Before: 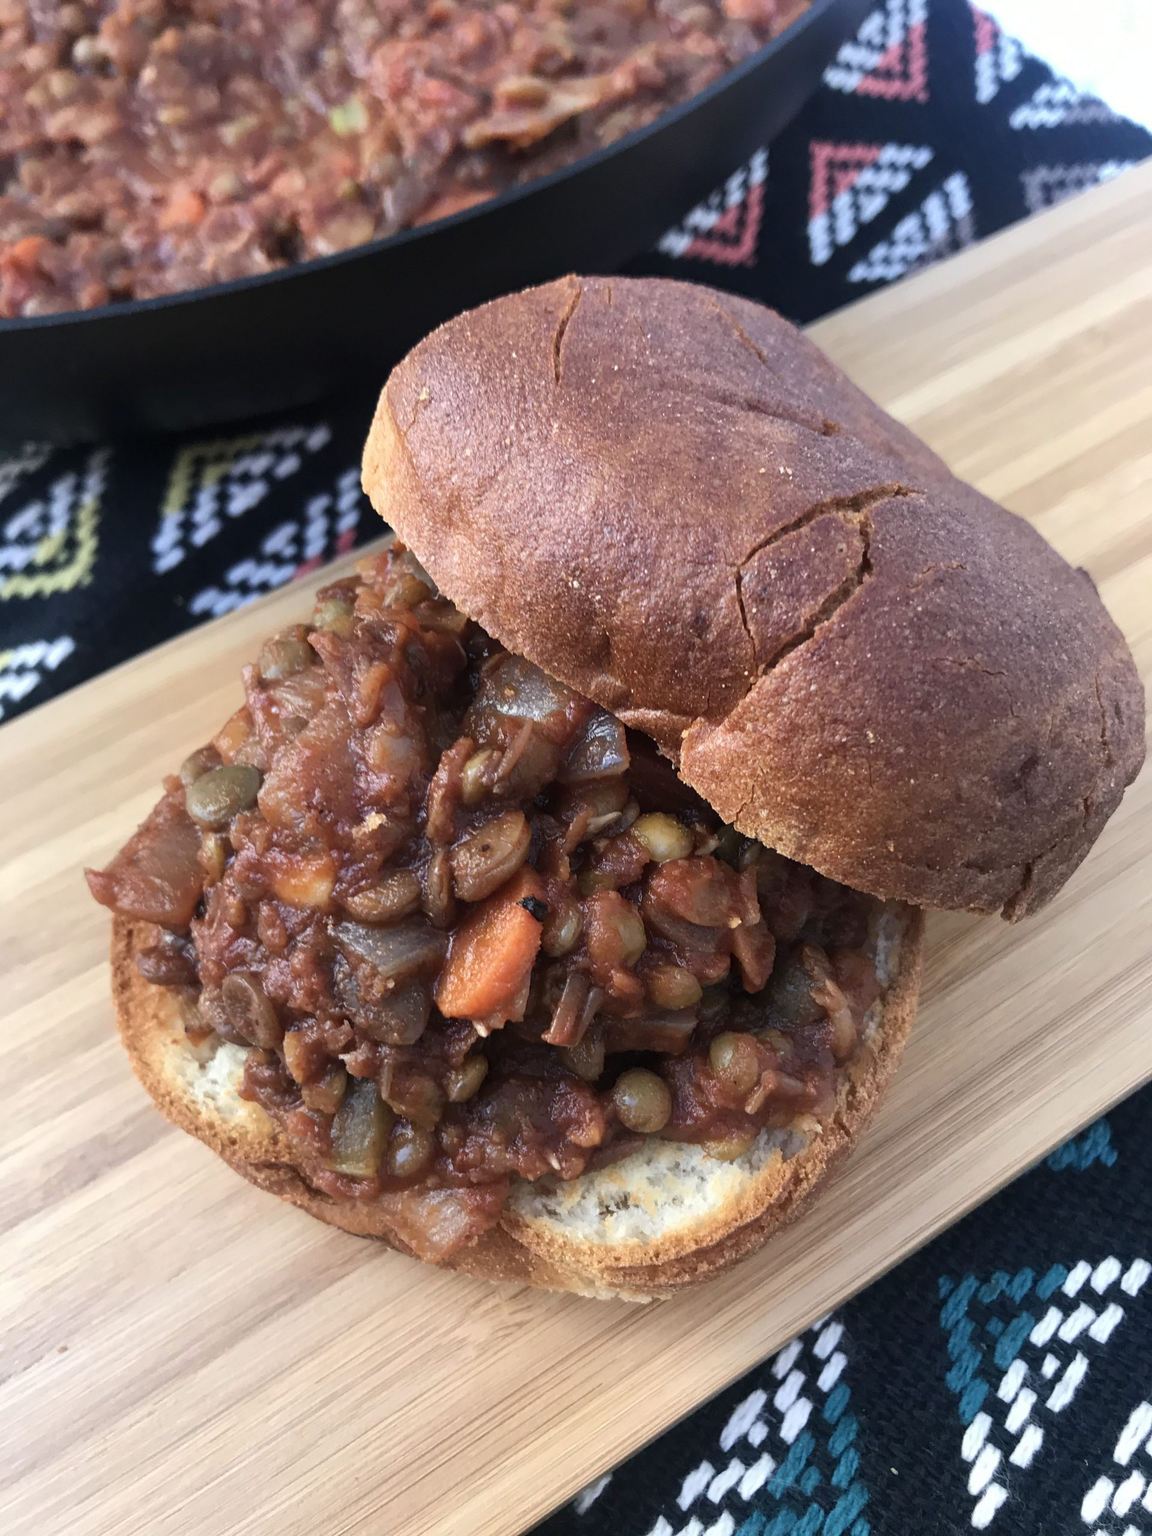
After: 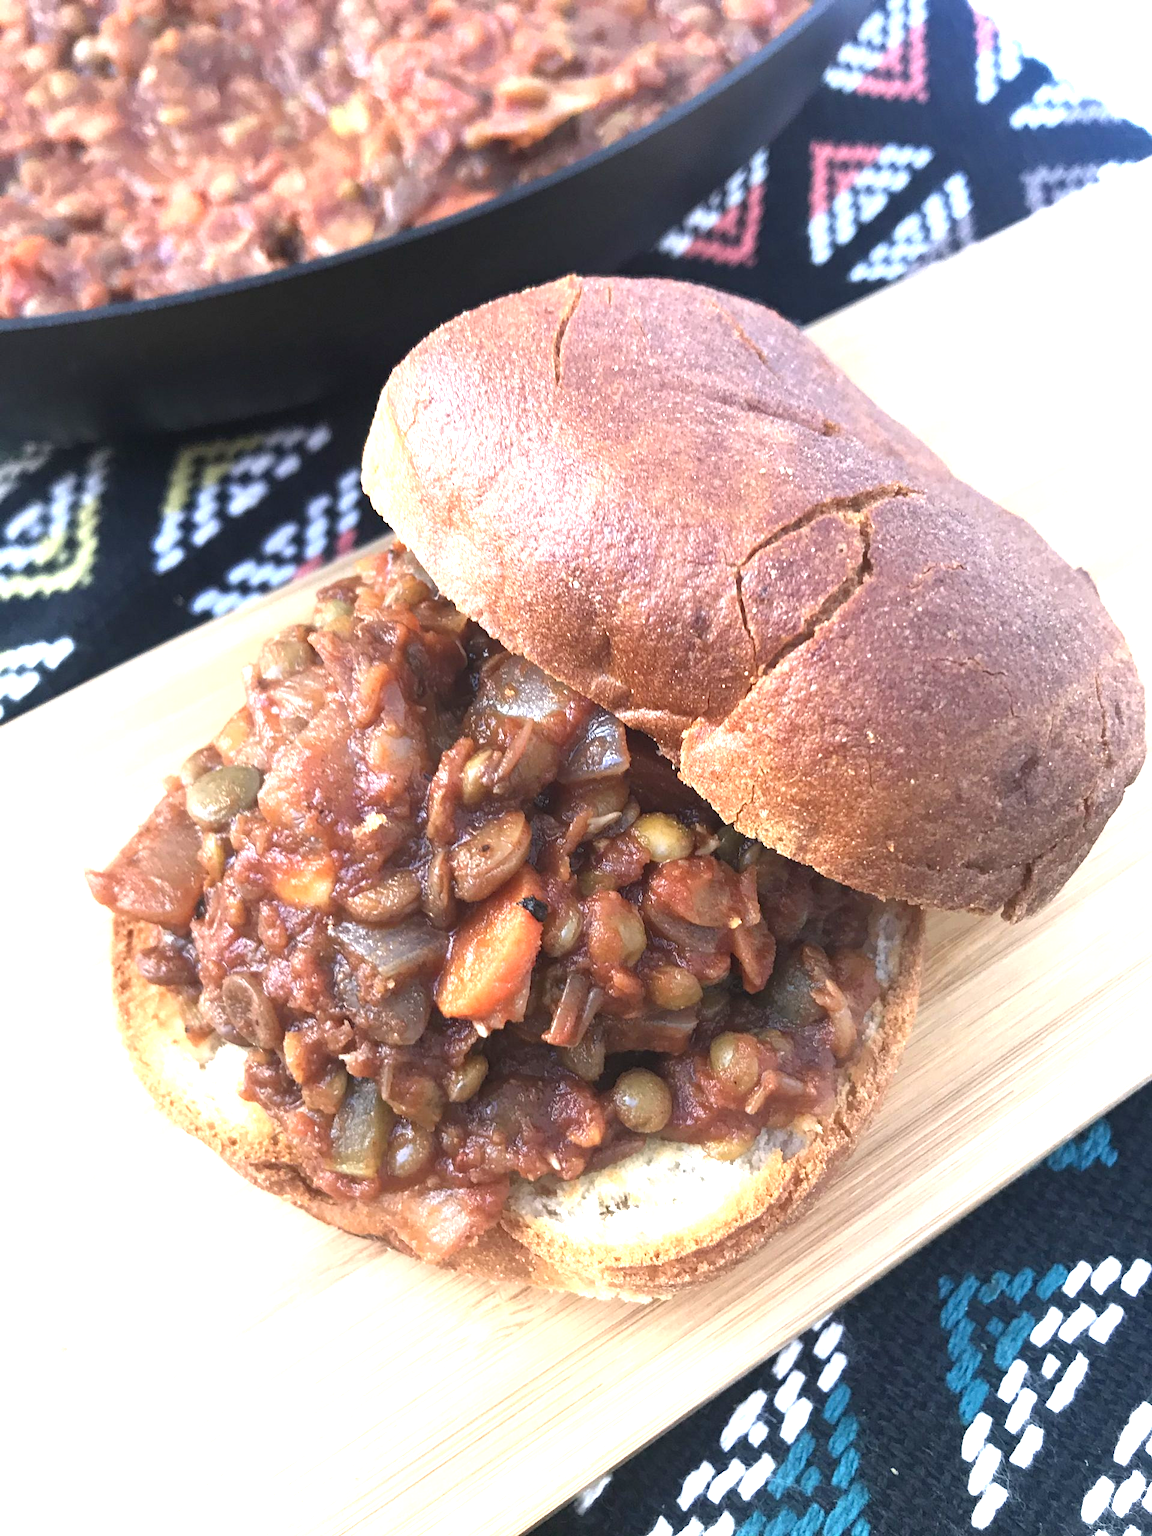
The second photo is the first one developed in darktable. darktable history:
exposure: black level correction 0, exposure 1.379 EV, compensate exposure bias true, compensate highlight preservation false
contrast equalizer: y [[0.439, 0.44, 0.442, 0.457, 0.493, 0.498], [0.5 ×6], [0.5 ×6], [0 ×6], [0 ×6]], mix 0.76
shadows and highlights: shadows 4.1, highlights -17.6, soften with gaussian
